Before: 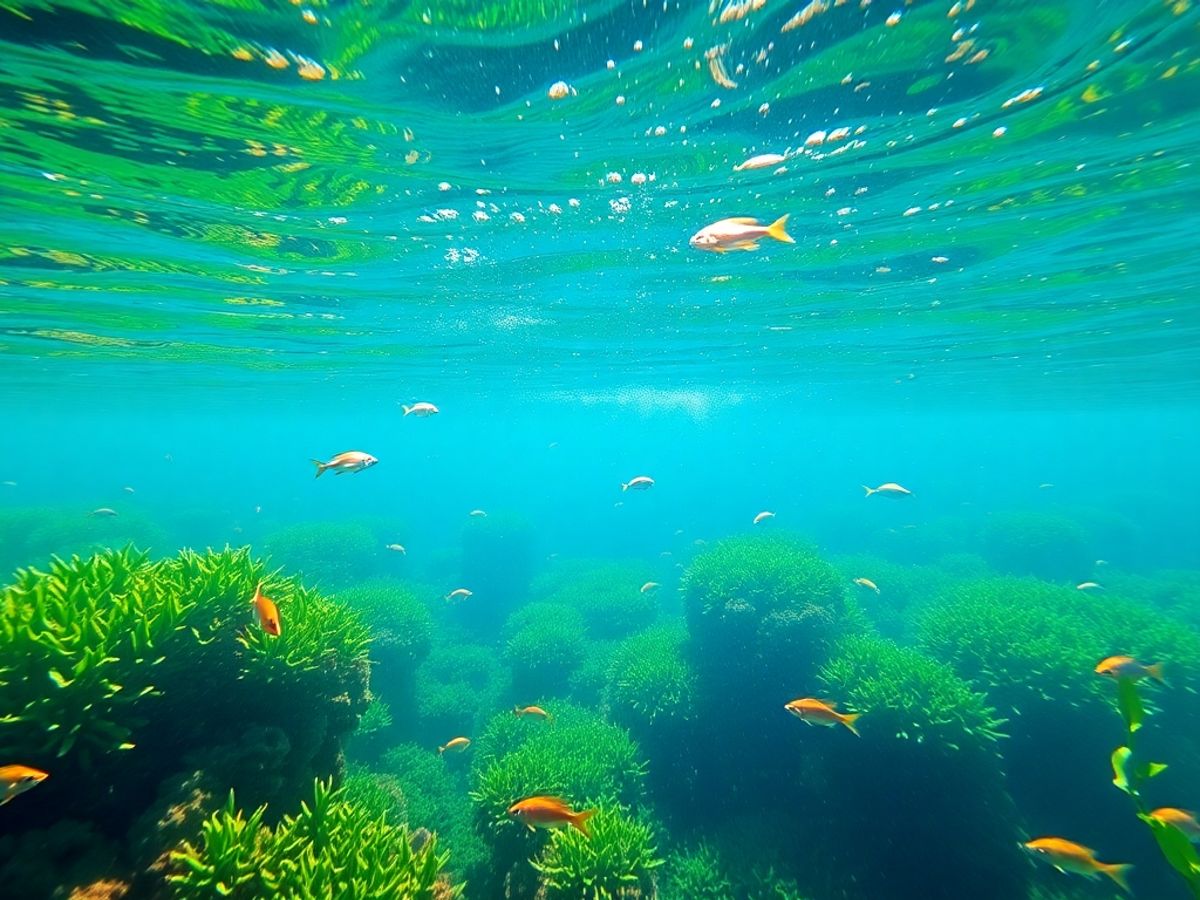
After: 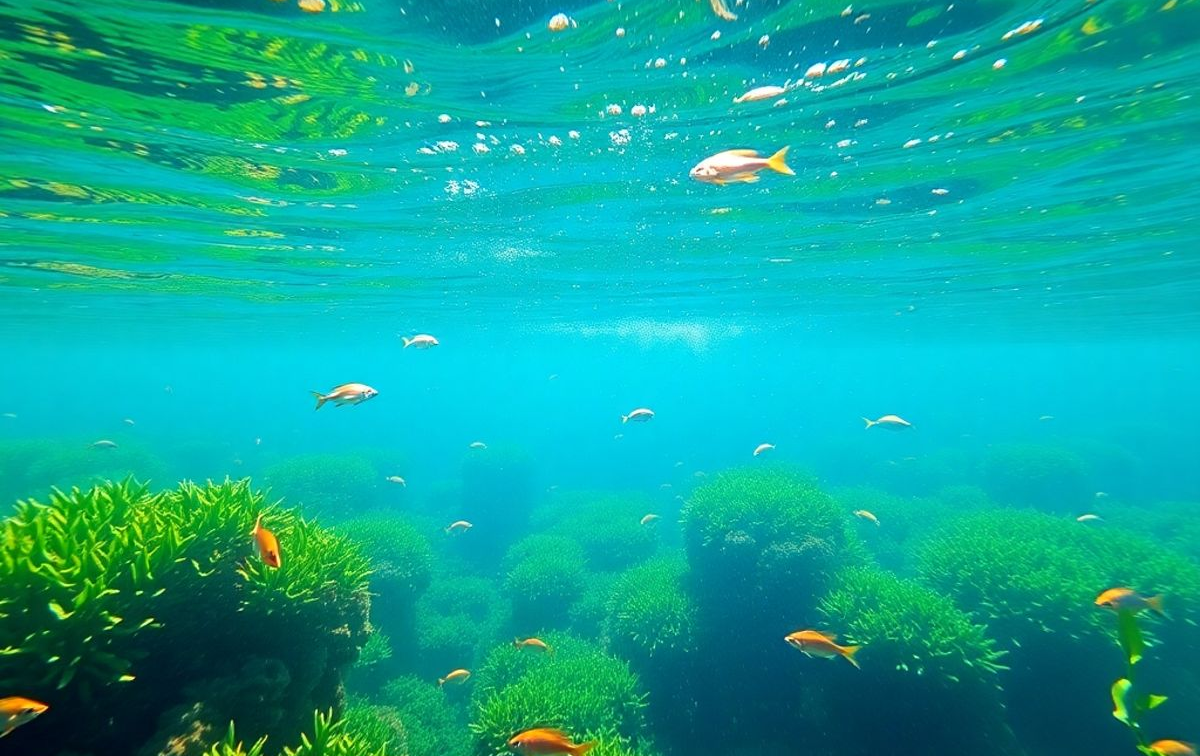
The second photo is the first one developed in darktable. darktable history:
crop: top 7.602%, bottom 8.3%
